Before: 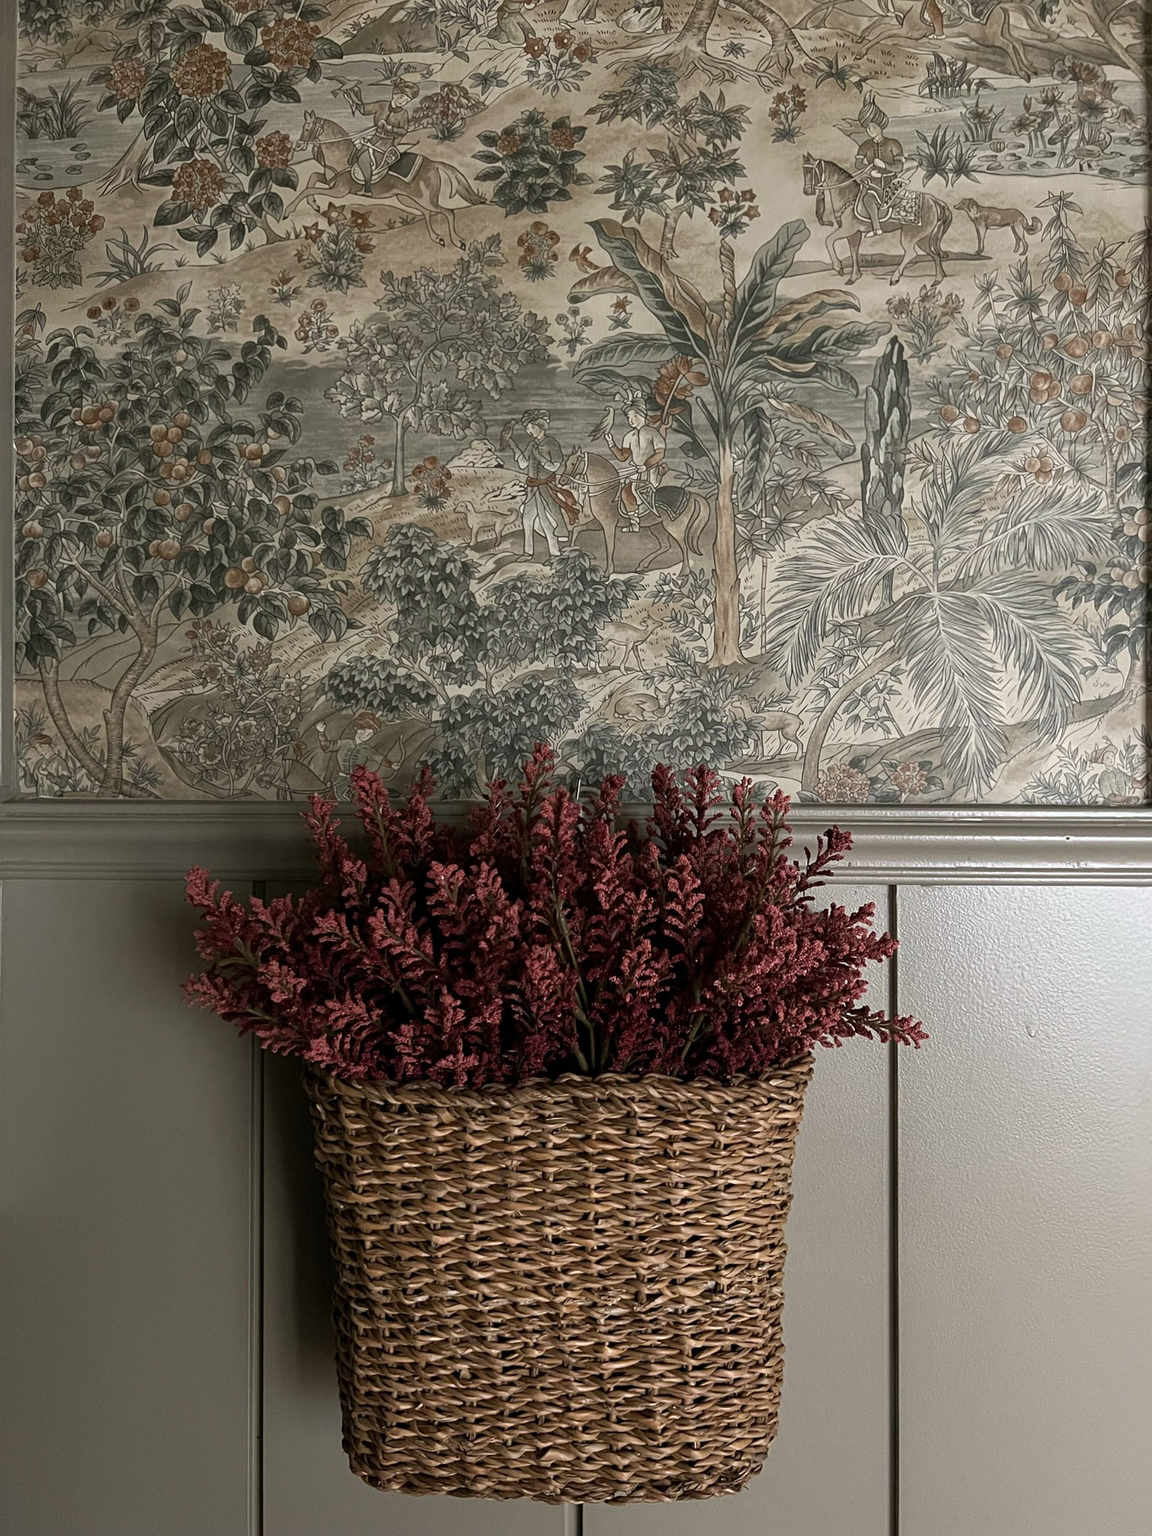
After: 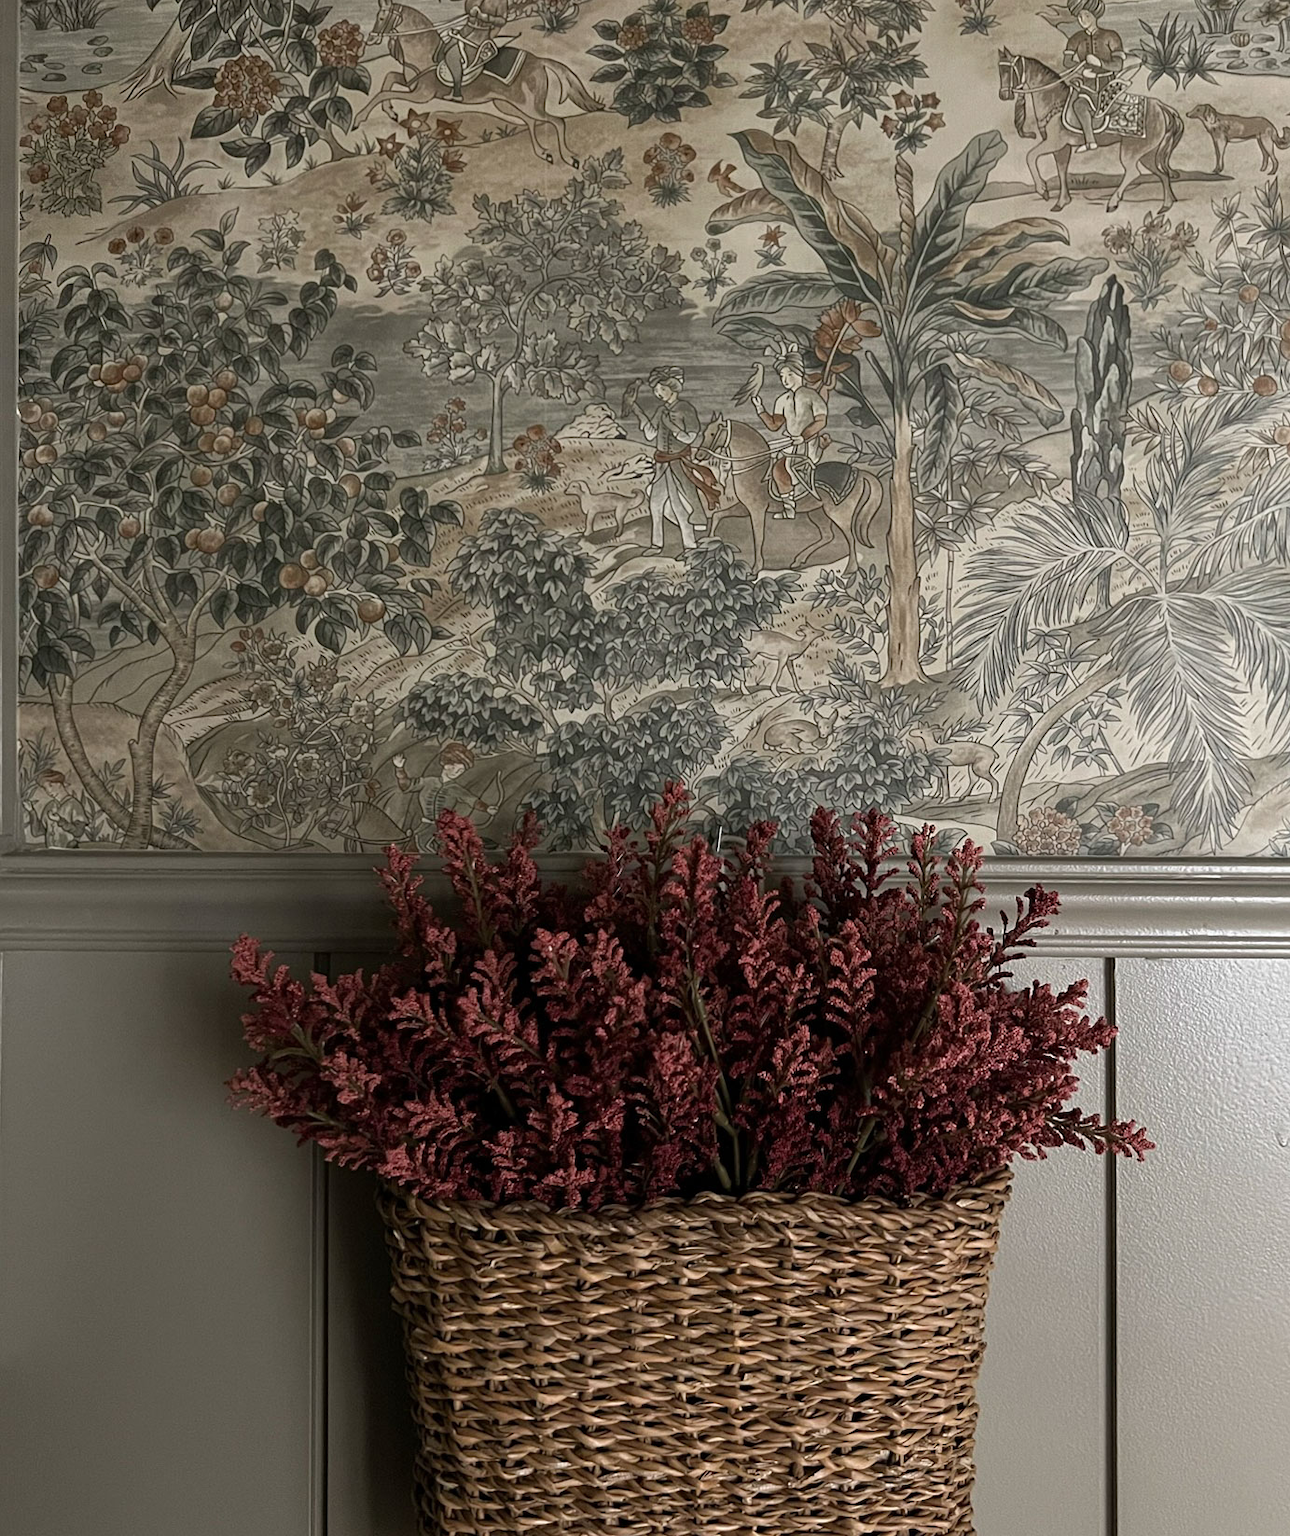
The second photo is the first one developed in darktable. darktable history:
crop: top 7.496%, right 9.86%, bottom 12.041%
